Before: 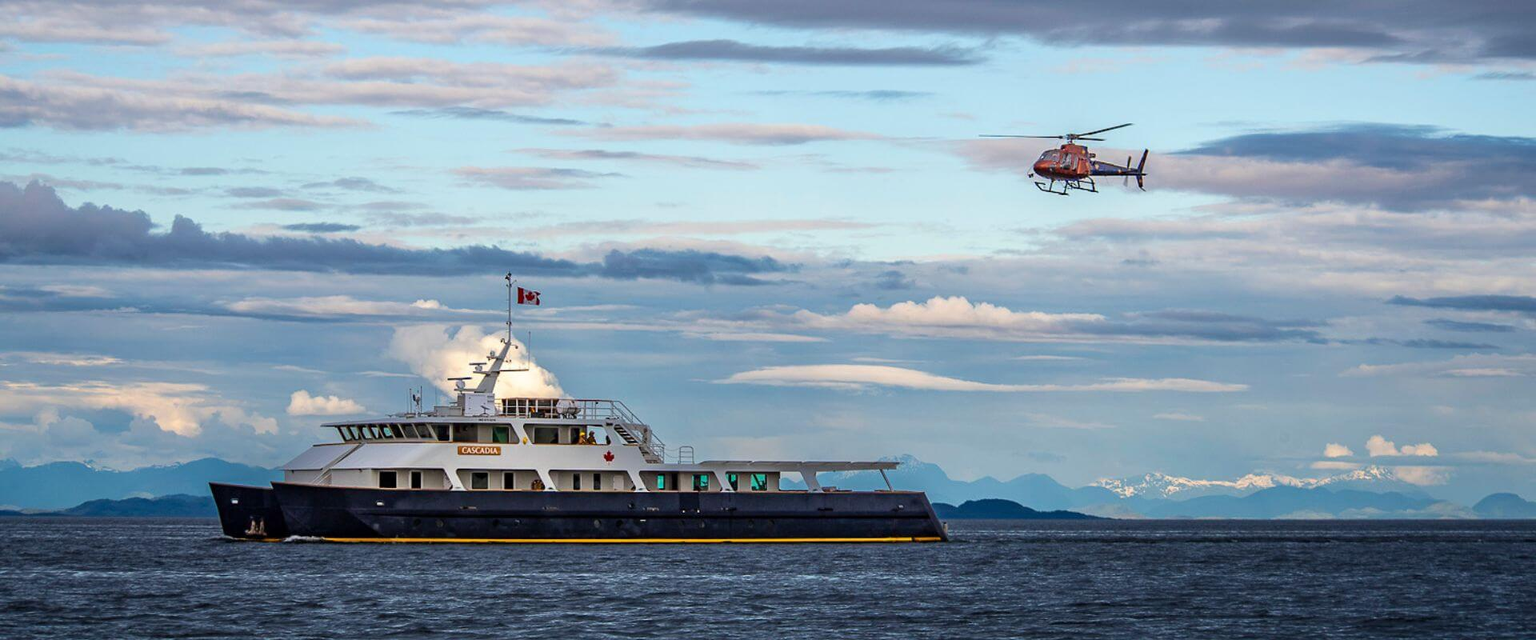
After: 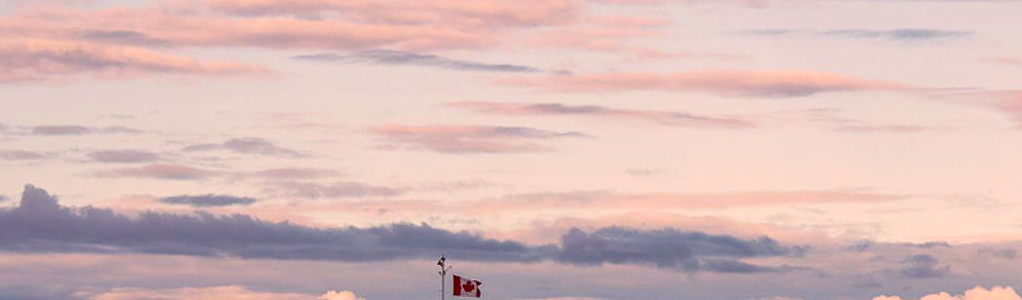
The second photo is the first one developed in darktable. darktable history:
crop: left 10.107%, top 10.539%, right 36.642%, bottom 51.886%
color correction: highlights a* 21.01, highlights b* 19.58
exposure: black level correction 0.001, compensate highlight preservation false
